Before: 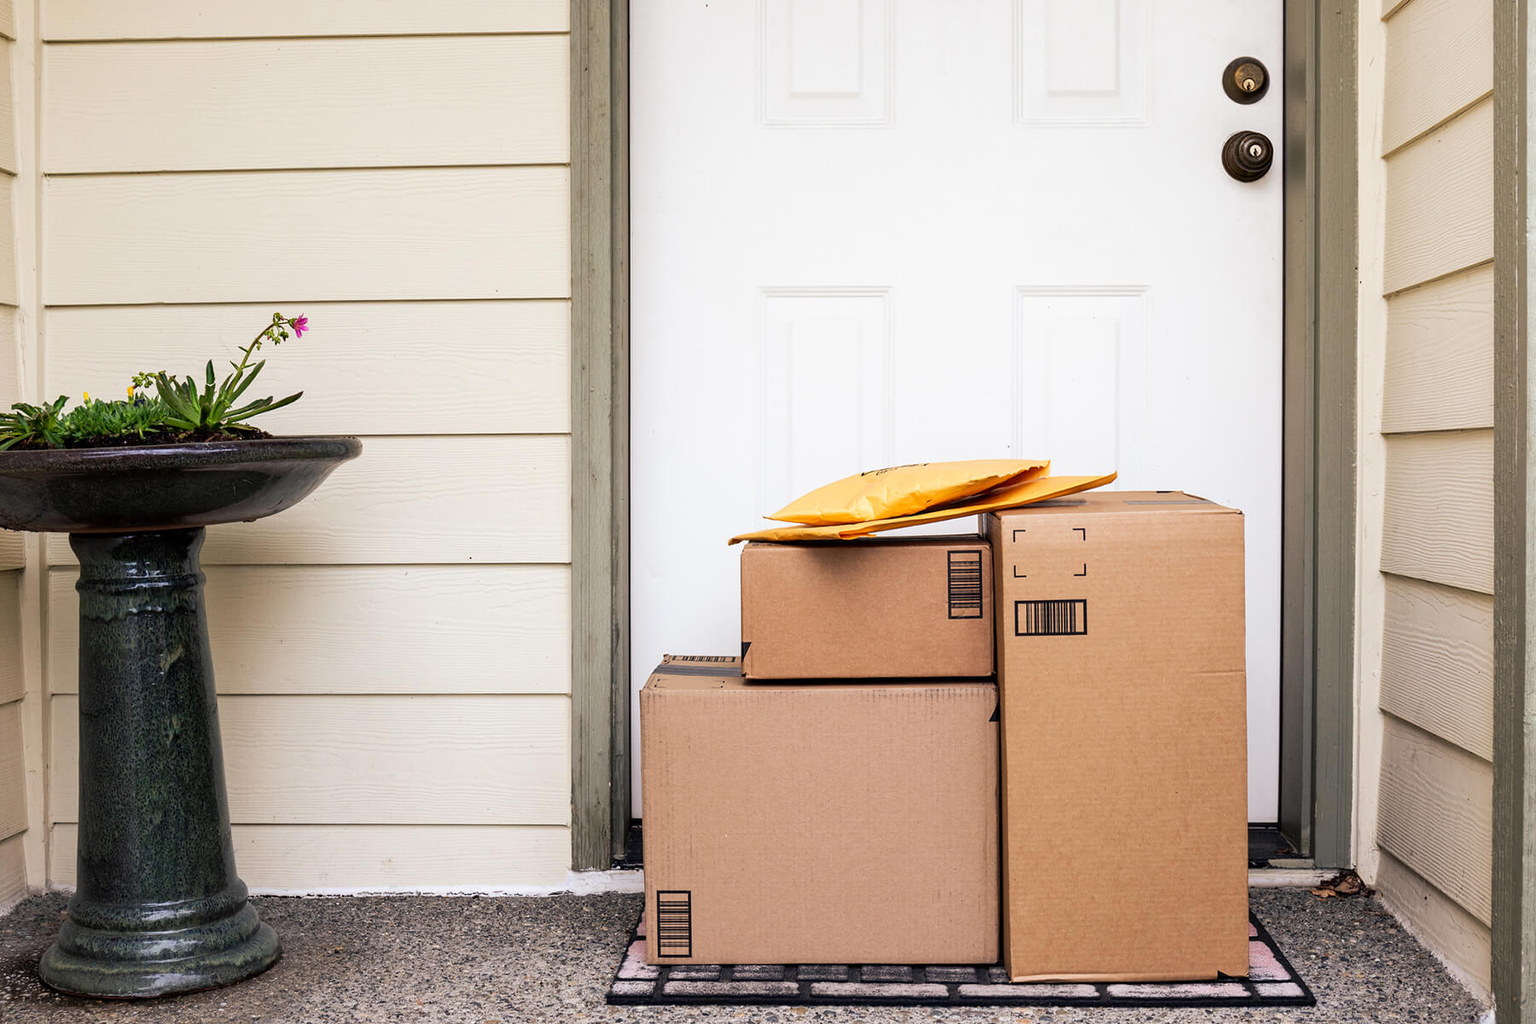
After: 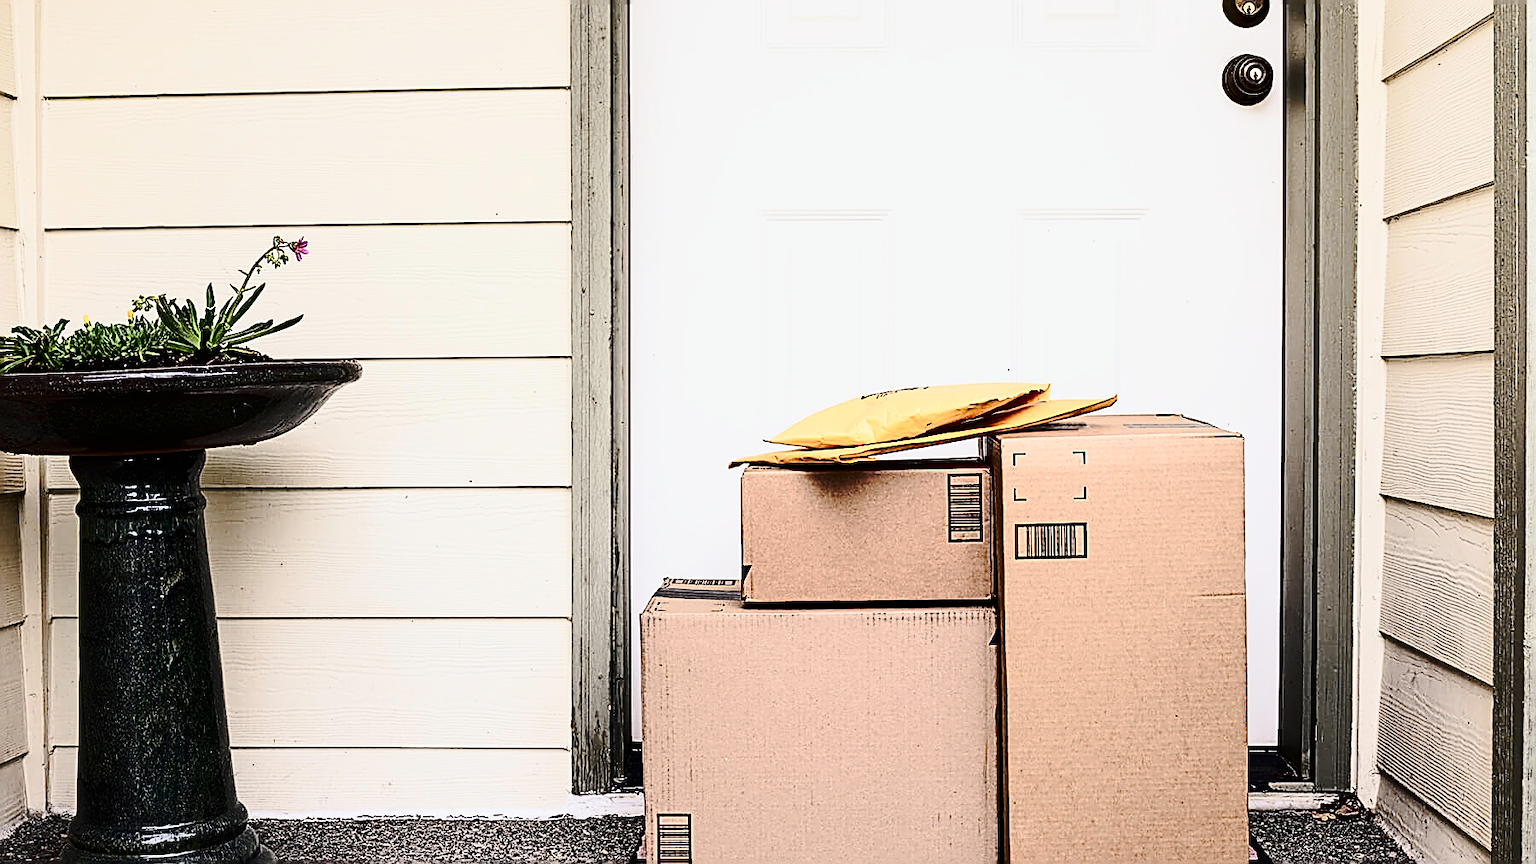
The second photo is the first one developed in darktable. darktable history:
contrast brightness saturation: contrast 0.492, saturation -0.104
tone curve: curves: ch0 [(0, 0.003) (0.211, 0.174) (0.482, 0.519) (0.843, 0.821) (0.992, 0.971)]; ch1 [(0, 0) (0.276, 0.206) (0.393, 0.364) (0.482, 0.477) (0.506, 0.5) (0.523, 0.523) (0.572, 0.592) (0.695, 0.767) (1, 1)]; ch2 [(0, 0) (0.438, 0.456) (0.498, 0.497) (0.536, 0.527) (0.562, 0.584) (0.619, 0.602) (0.698, 0.698) (1, 1)], preserve colors none
crop: top 7.578%, bottom 7.955%
sharpen: amount 1.86
